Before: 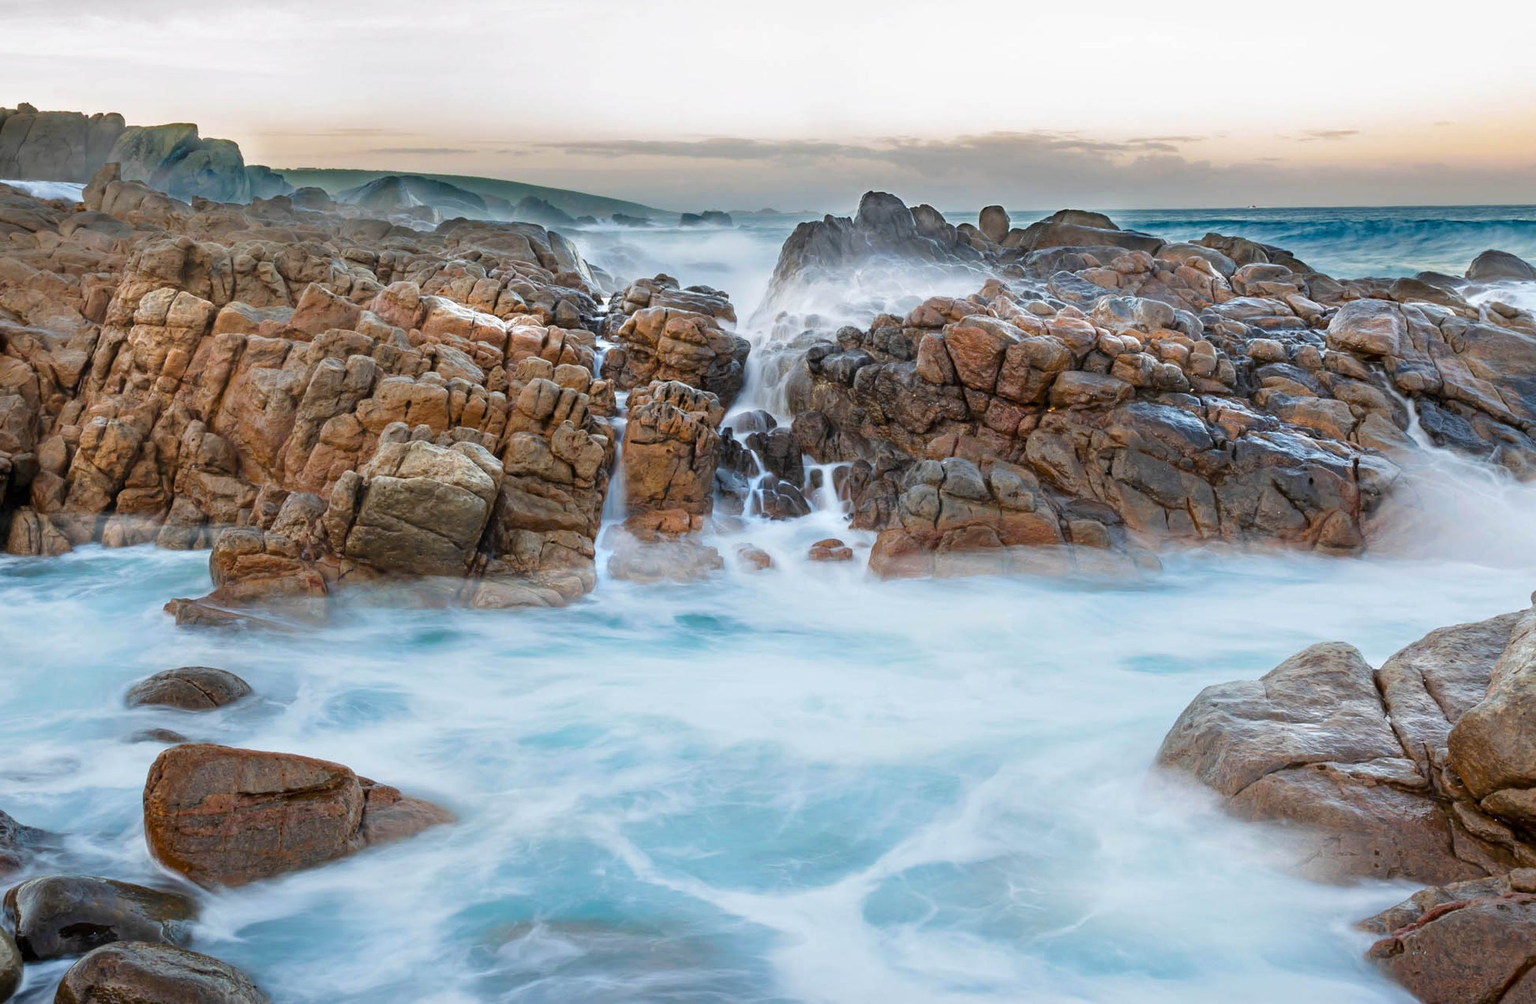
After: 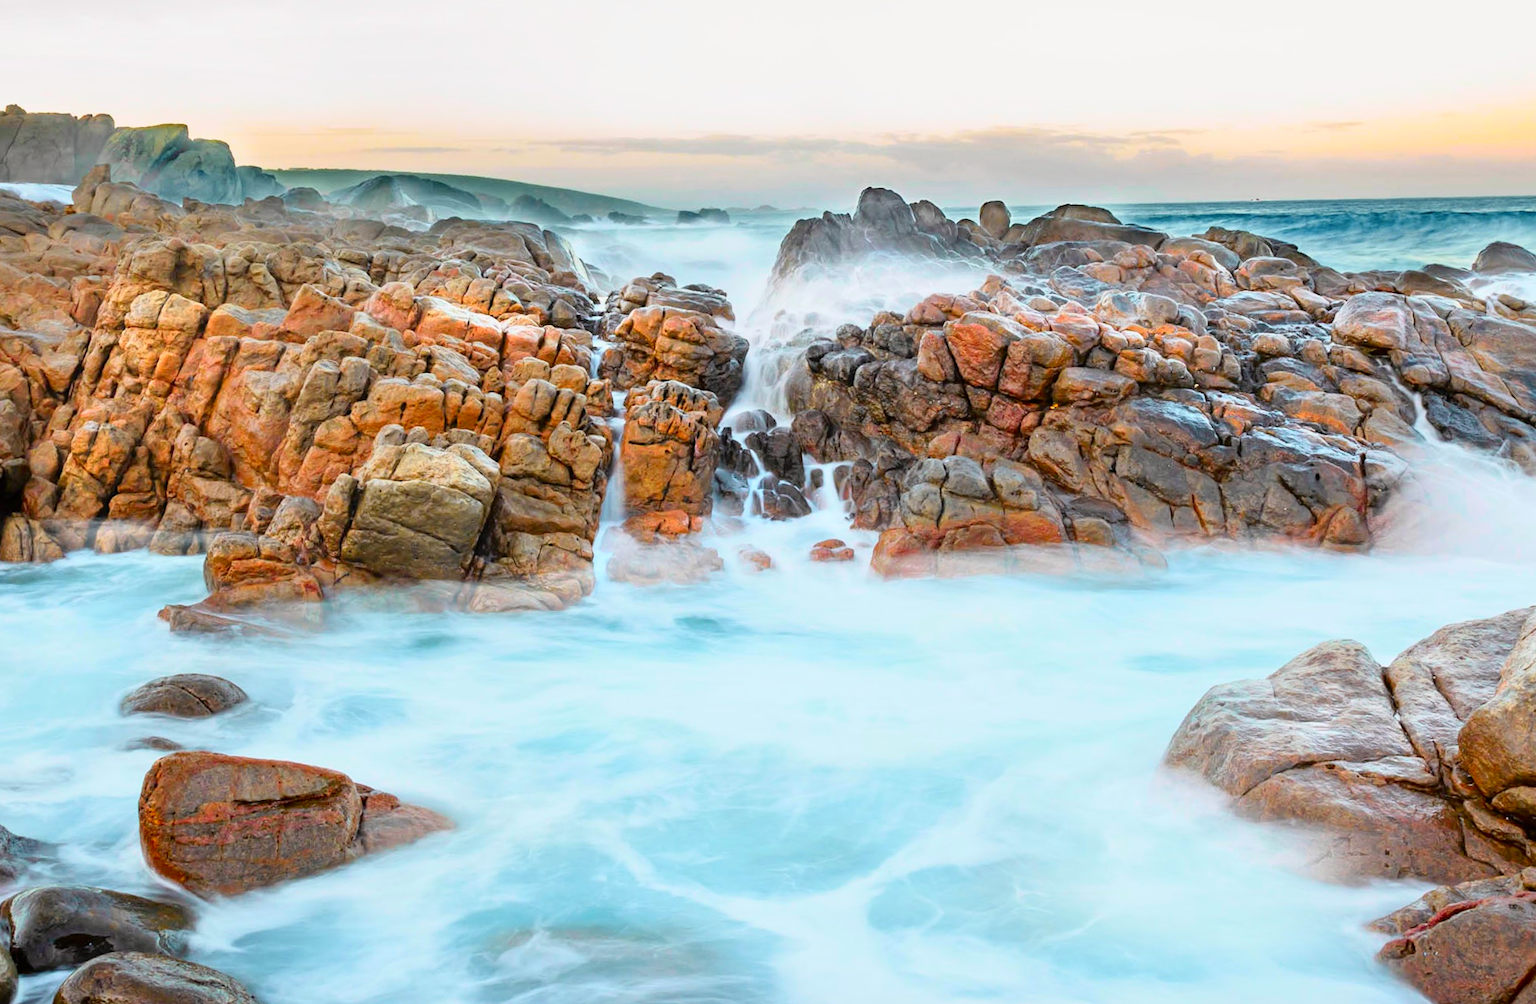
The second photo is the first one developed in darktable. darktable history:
rotate and perspective: rotation -0.45°, automatic cropping original format, crop left 0.008, crop right 0.992, crop top 0.012, crop bottom 0.988
tone curve: curves: ch0 [(0, 0.005) (0.103, 0.097) (0.18, 0.22) (0.378, 0.482) (0.504, 0.631) (0.663, 0.801) (0.834, 0.914) (1, 0.971)]; ch1 [(0, 0) (0.172, 0.123) (0.324, 0.253) (0.396, 0.388) (0.478, 0.461) (0.499, 0.498) (0.522, 0.528) (0.604, 0.692) (0.704, 0.818) (1, 1)]; ch2 [(0, 0) (0.411, 0.424) (0.496, 0.5) (0.515, 0.519) (0.555, 0.585) (0.628, 0.703) (1, 1)], color space Lab, independent channels, preserve colors none
color balance: output saturation 110%
